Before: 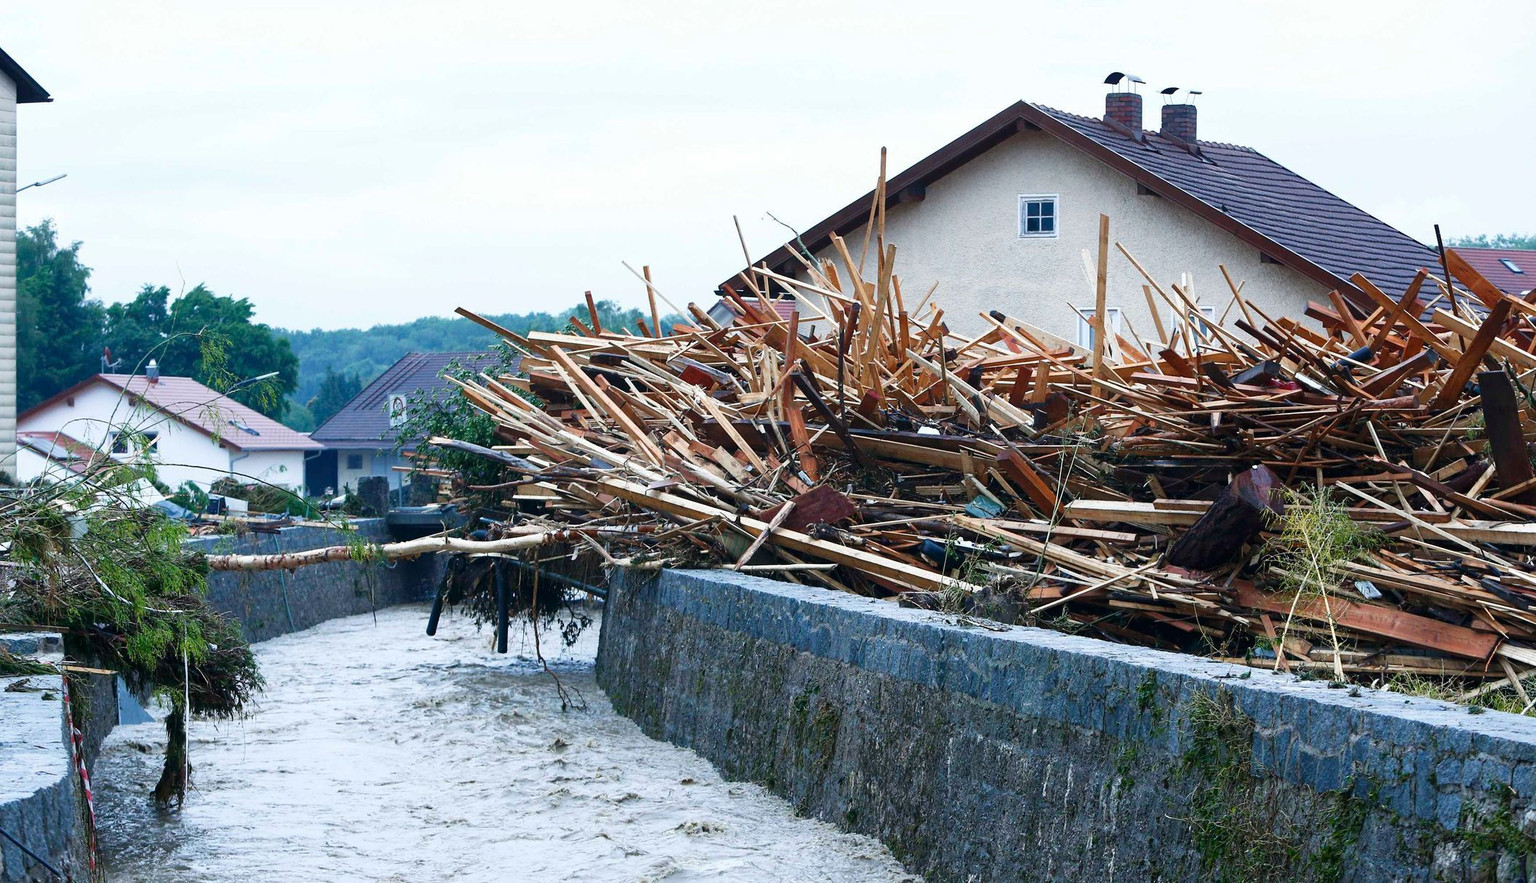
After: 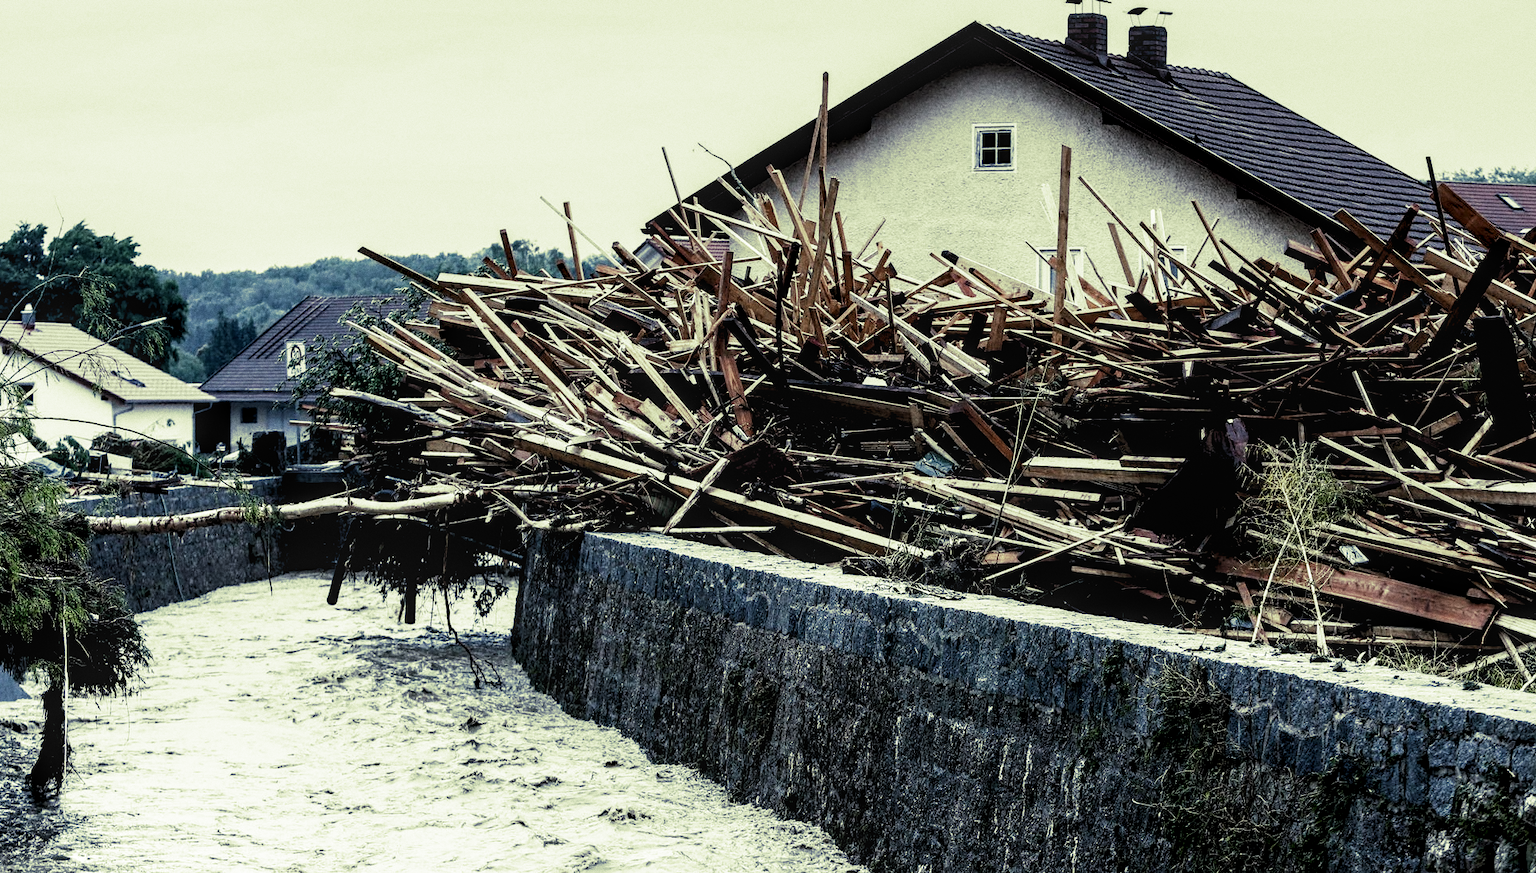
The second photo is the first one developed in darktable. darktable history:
split-toning: shadows › hue 290.82°, shadows › saturation 0.34, highlights › saturation 0.38, balance 0, compress 50%
graduated density: on, module defaults
local contrast: detail 130%
contrast brightness saturation: contrast 0.25, saturation -0.31
rgb levels: levels [[0.034, 0.472, 0.904], [0, 0.5, 1], [0, 0.5, 1]]
crop and rotate: left 8.262%, top 9.226%
grain: coarseness 0.47 ISO
